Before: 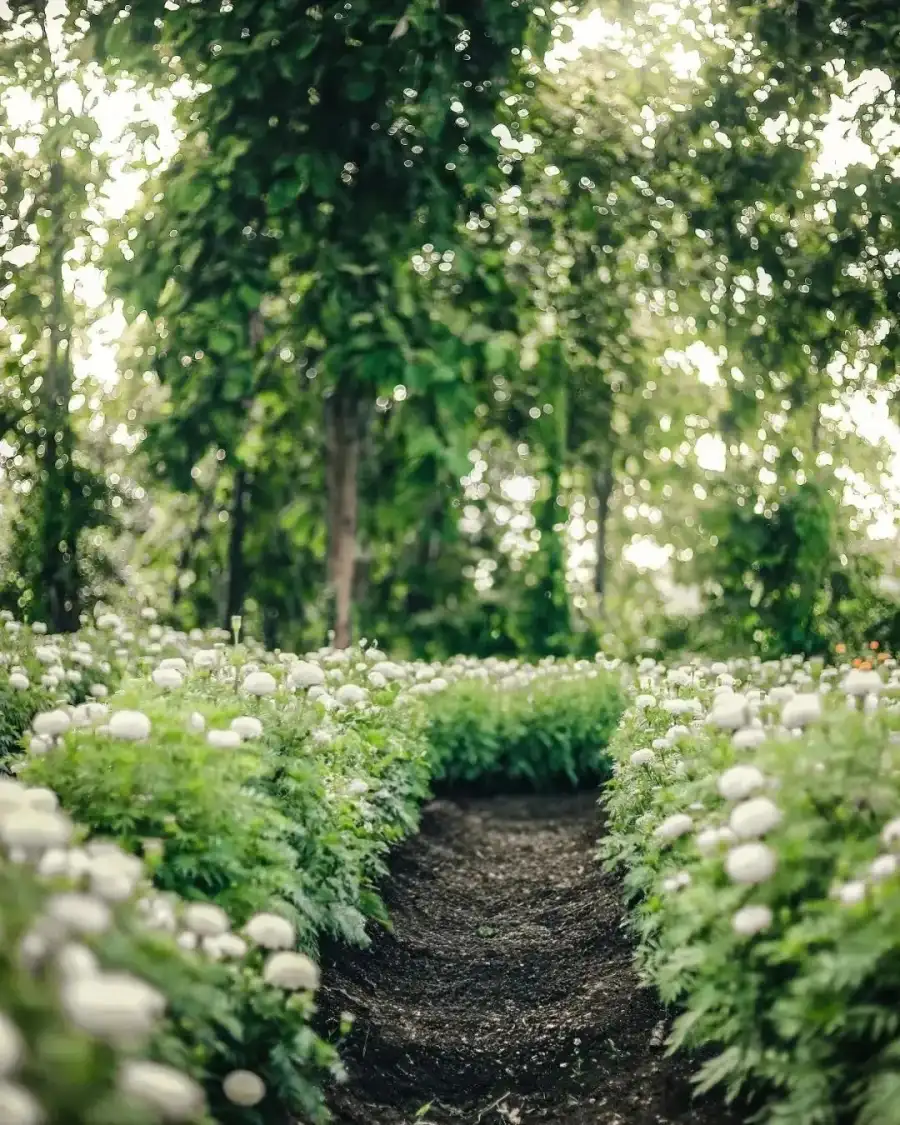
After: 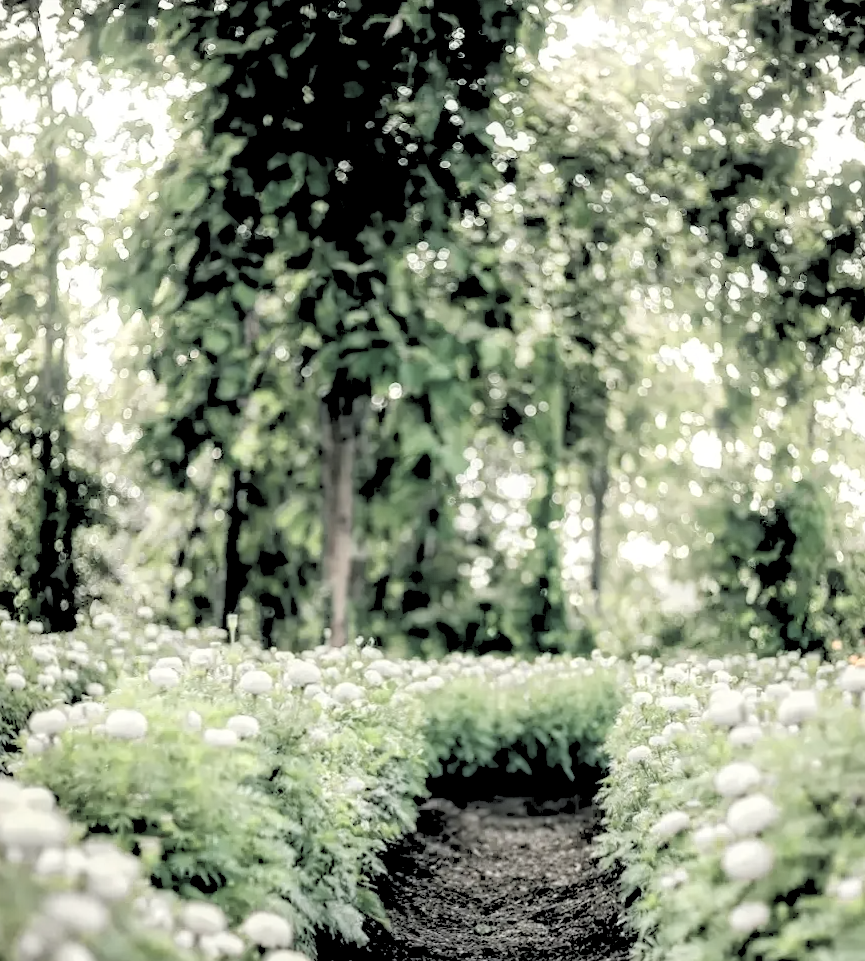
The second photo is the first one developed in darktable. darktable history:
rgb levels: levels [[0.027, 0.429, 0.996], [0, 0.5, 1], [0, 0.5, 1]]
local contrast: mode bilateral grid, contrast 10, coarseness 25, detail 110%, midtone range 0.2
crop and rotate: angle 0.2°, left 0.275%, right 3.127%, bottom 14.18%
color zones: curves: ch0 [(0, 0.6) (0.129, 0.585) (0.193, 0.596) (0.429, 0.5) (0.571, 0.5) (0.714, 0.5) (0.857, 0.5) (1, 0.6)]; ch1 [(0, 0.453) (0.112, 0.245) (0.213, 0.252) (0.429, 0.233) (0.571, 0.231) (0.683, 0.242) (0.857, 0.296) (1, 0.453)]
